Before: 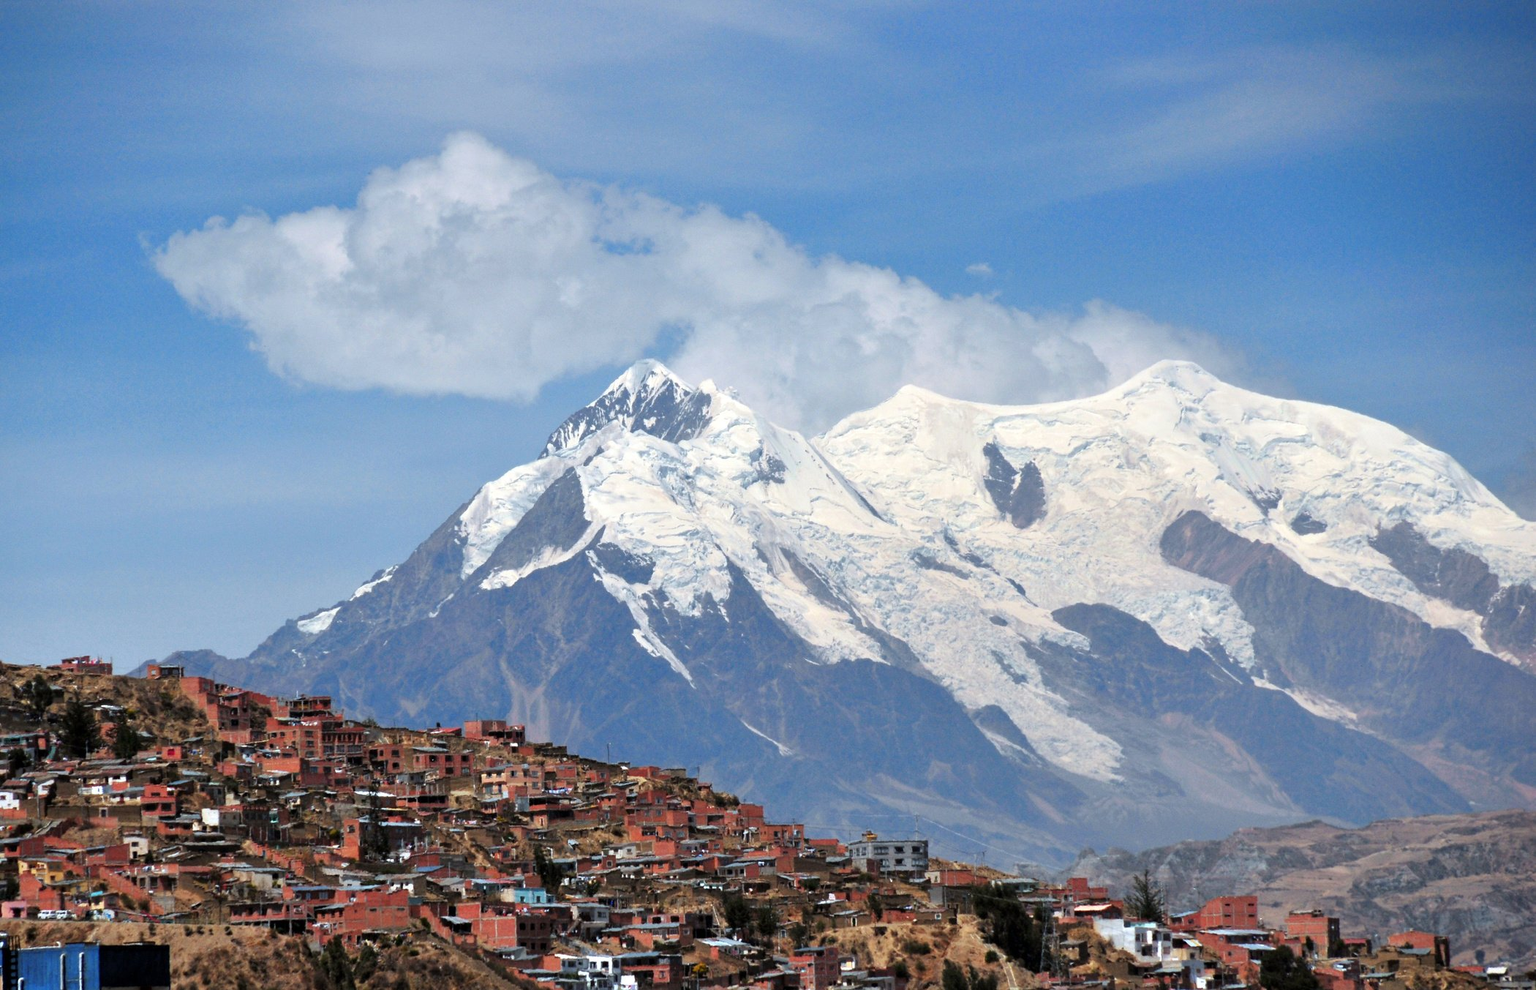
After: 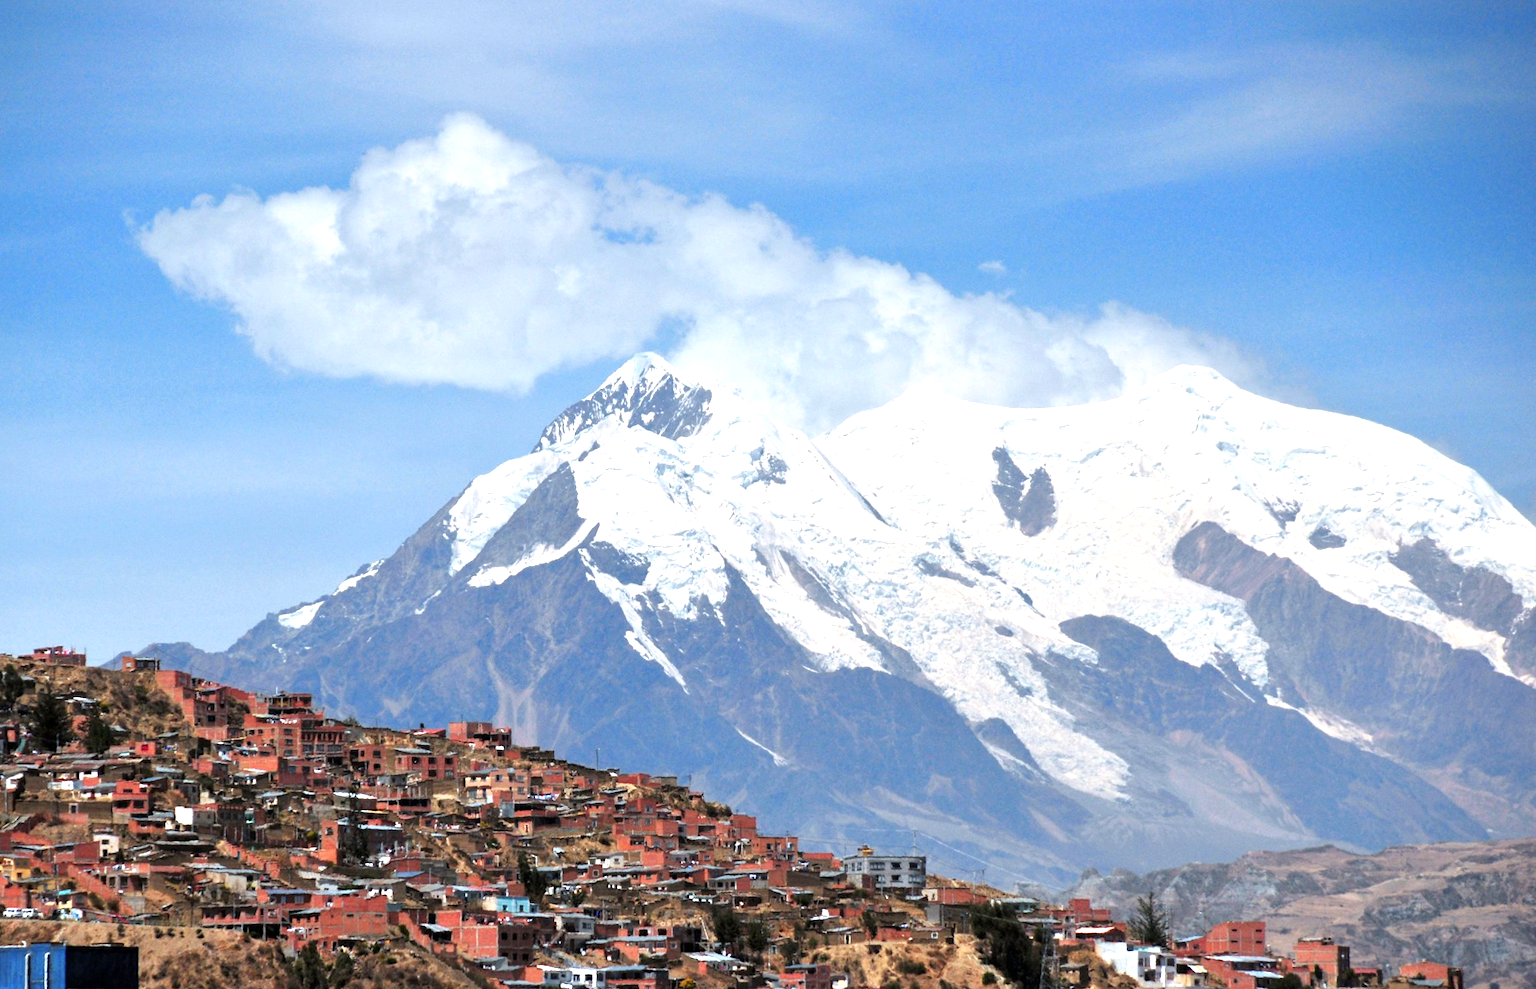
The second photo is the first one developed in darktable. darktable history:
exposure: exposure 0.653 EV, compensate highlight preservation false
crop and rotate: angle -1.3°
